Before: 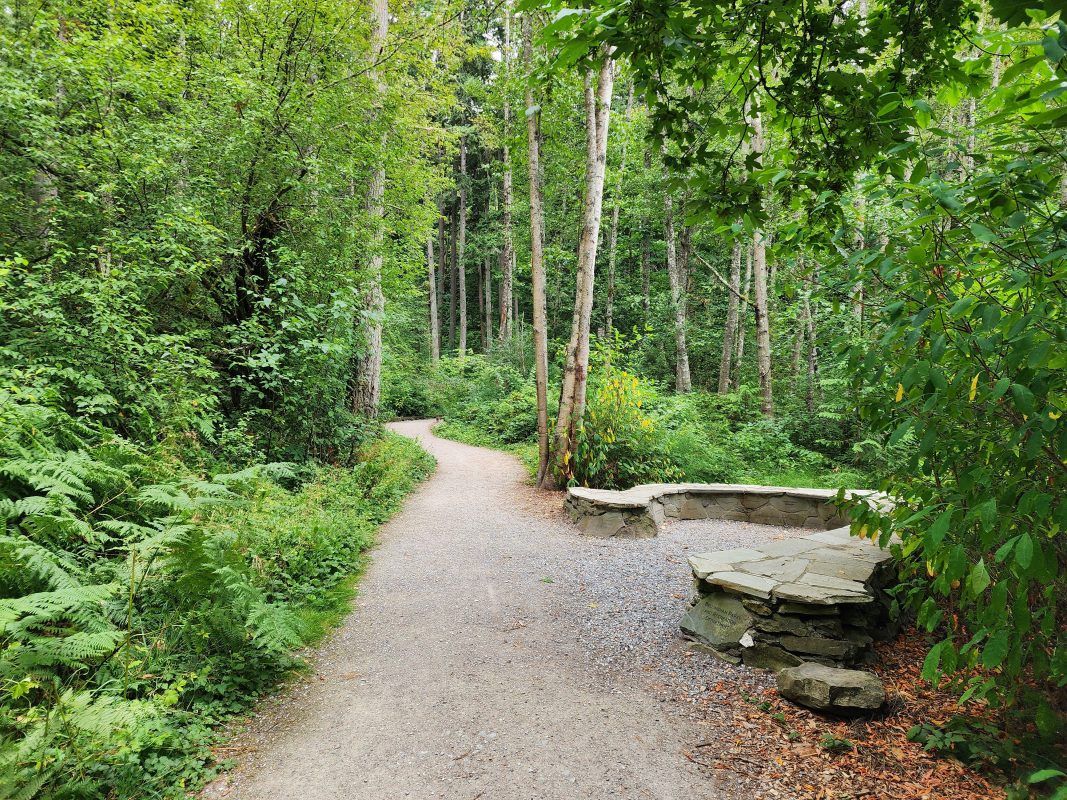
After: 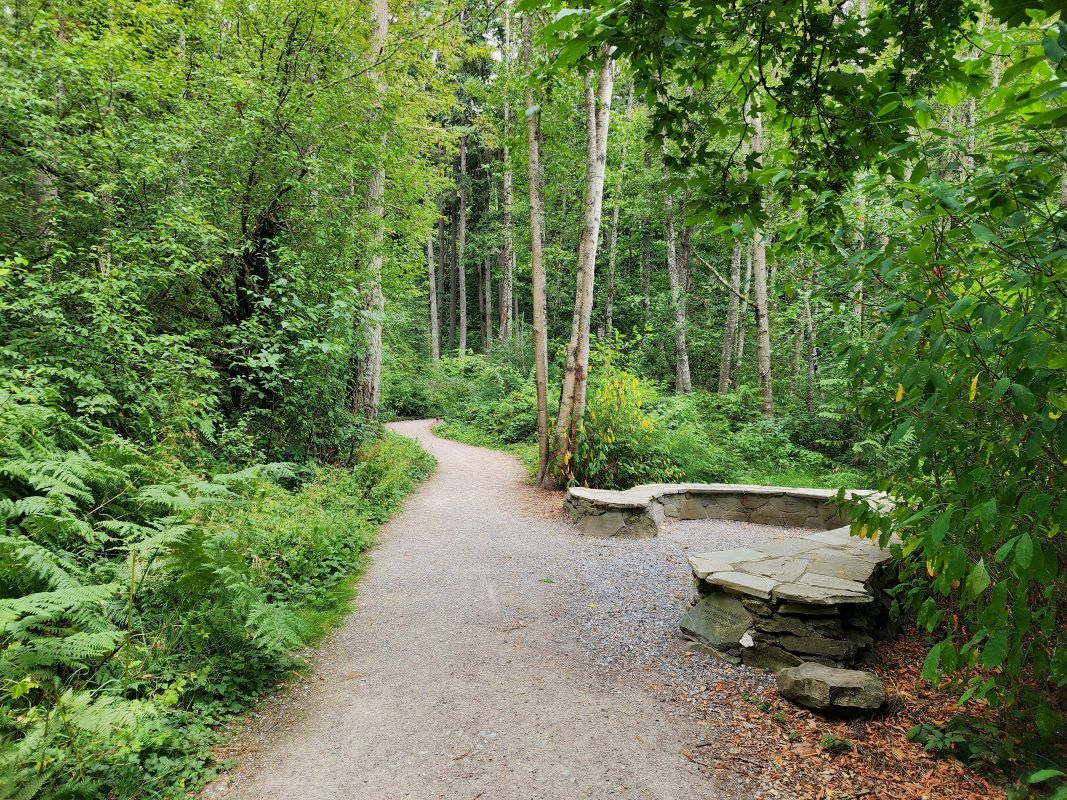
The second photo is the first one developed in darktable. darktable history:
exposure: black level correction 0.002, exposure -0.103 EV, compensate exposure bias true, compensate highlight preservation false
